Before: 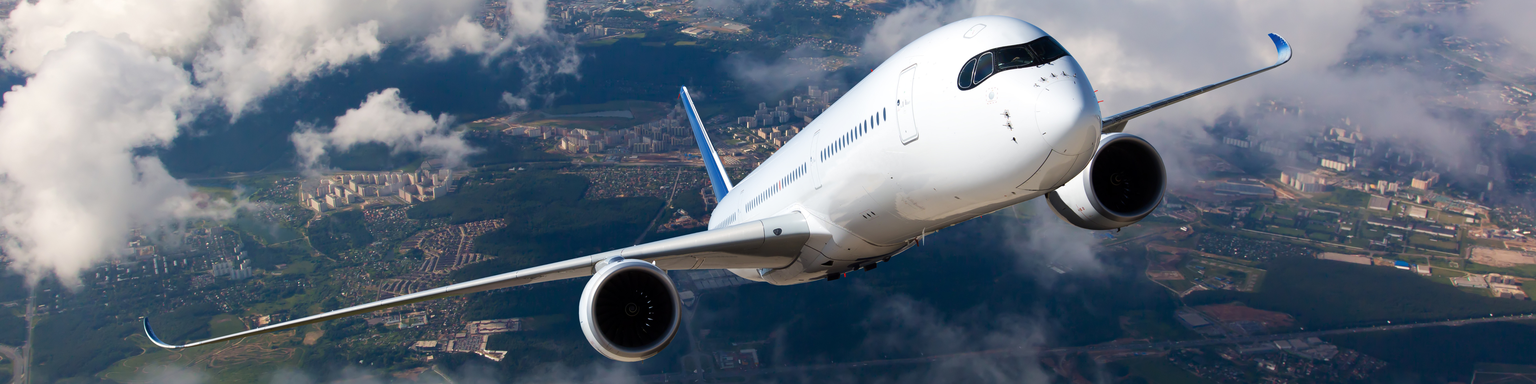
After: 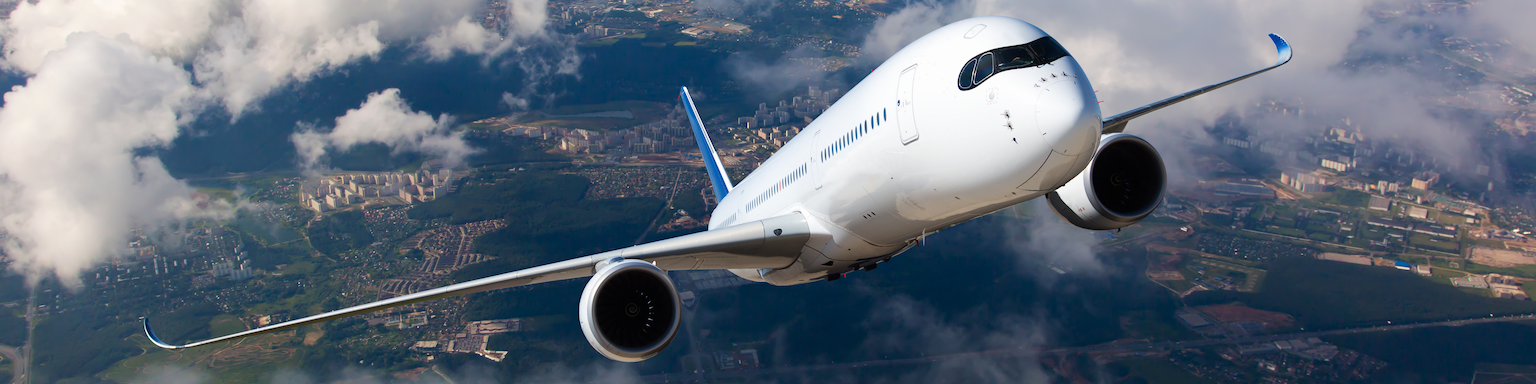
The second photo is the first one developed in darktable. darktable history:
contrast brightness saturation: contrast -0.016, brightness -0.013, saturation 0.045
